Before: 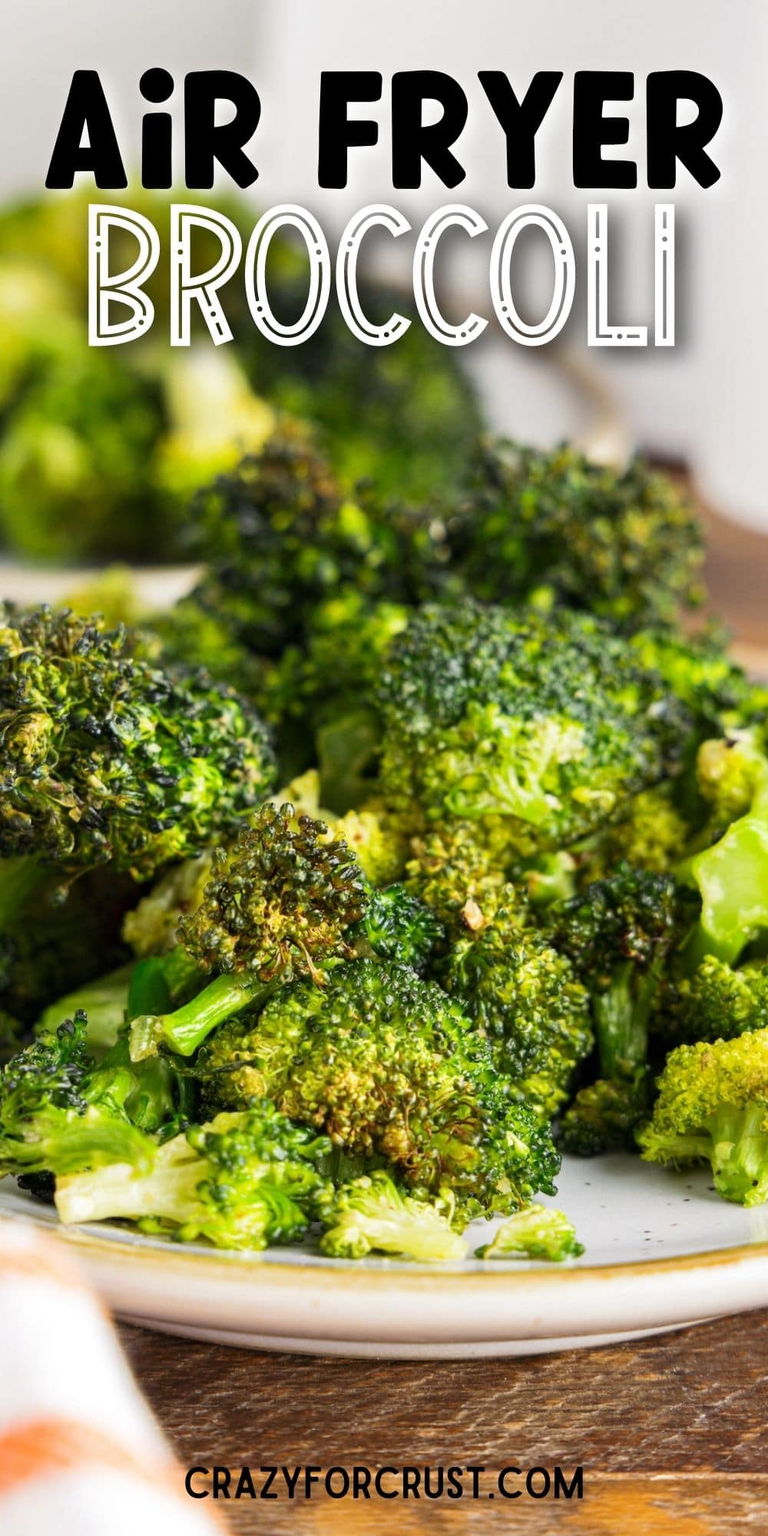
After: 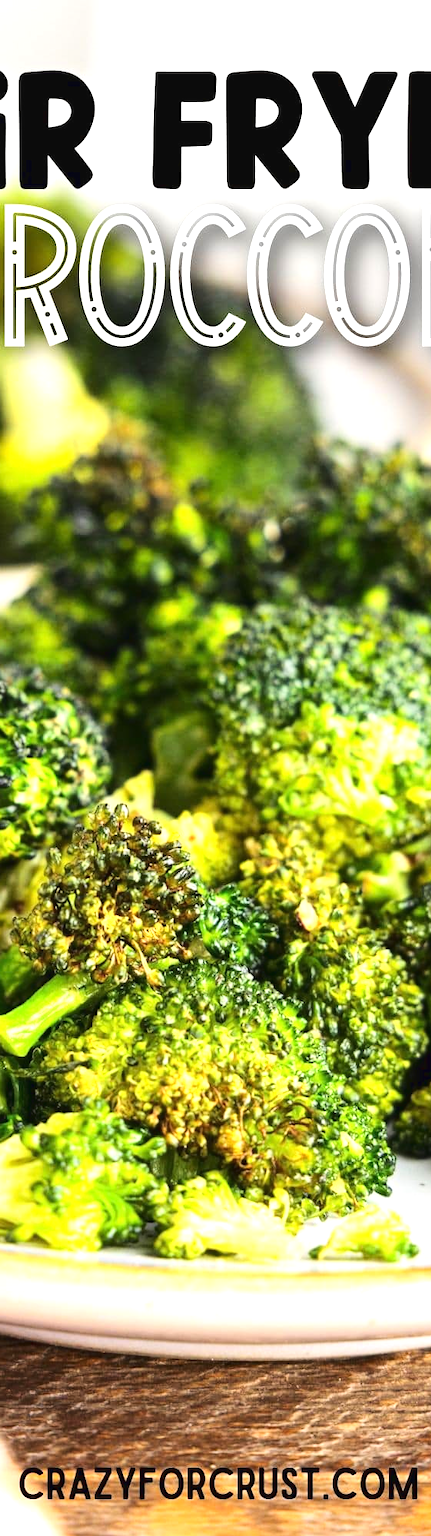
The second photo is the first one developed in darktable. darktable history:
crop: left 21.617%, right 22.062%, bottom 0.002%
exposure: black level correction 0, exposure 0.7 EV, compensate highlight preservation false
tone curve: curves: ch0 [(0, 0) (0.003, 0.031) (0.011, 0.033) (0.025, 0.036) (0.044, 0.045) (0.069, 0.06) (0.1, 0.079) (0.136, 0.109) (0.177, 0.15) (0.224, 0.192) (0.277, 0.262) (0.335, 0.347) (0.399, 0.433) (0.468, 0.528) (0.543, 0.624) (0.623, 0.705) (0.709, 0.788) (0.801, 0.865) (0.898, 0.933) (1, 1)]
